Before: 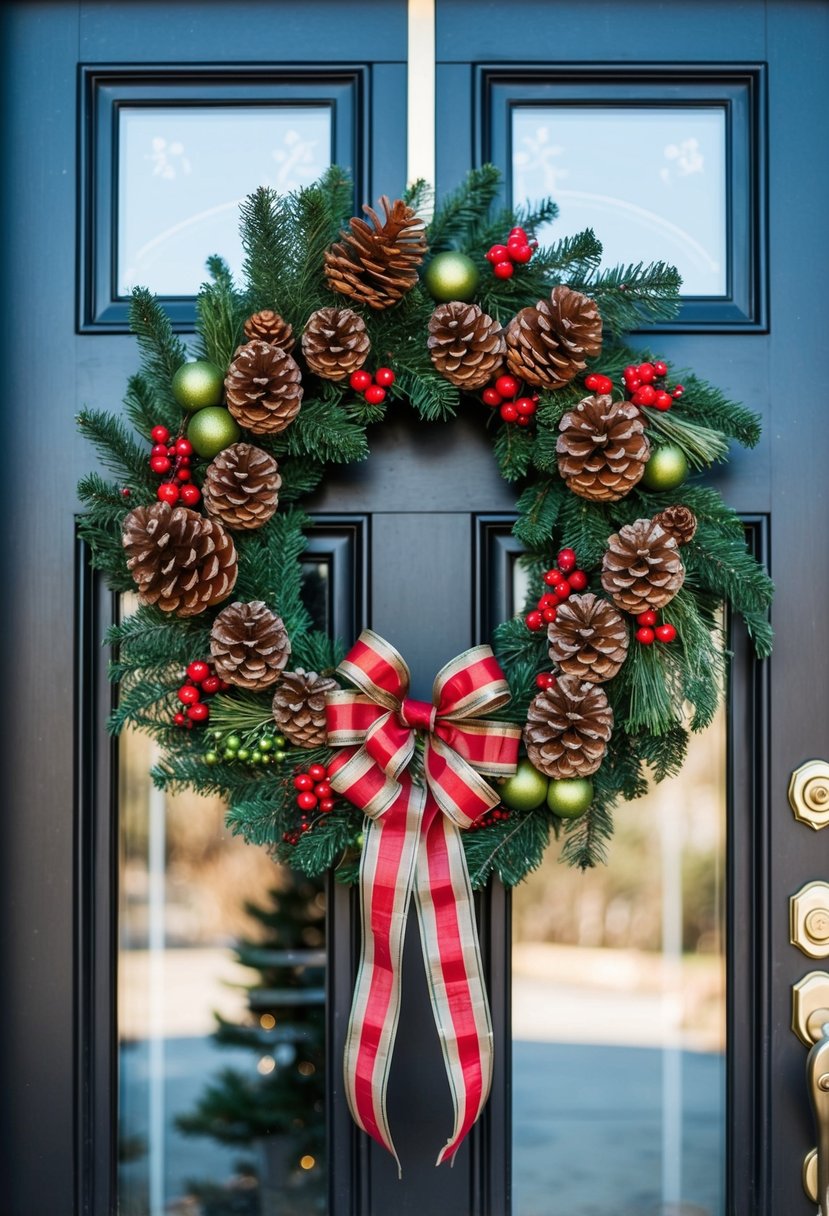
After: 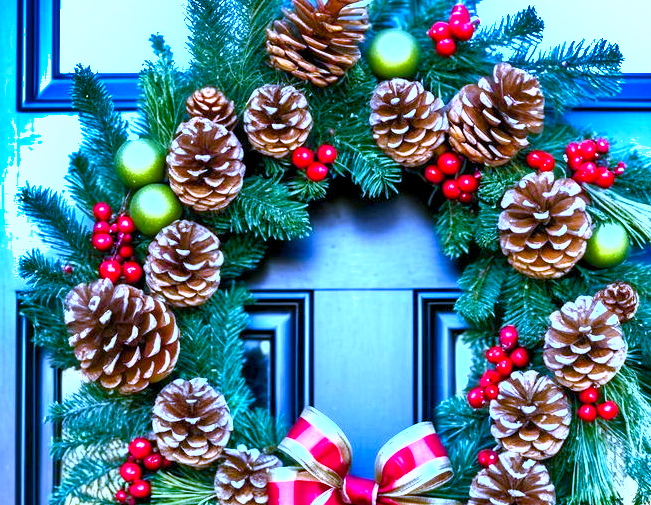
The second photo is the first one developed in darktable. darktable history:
white balance: red 0.766, blue 1.537
exposure: black level correction 0.001, exposure 1.84 EV, compensate highlight preservation false
crop: left 7.036%, top 18.398%, right 14.379%, bottom 40.043%
color balance rgb: perceptual saturation grading › global saturation 35%, perceptual saturation grading › highlights -25%, perceptual saturation grading › shadows 50%
shadows and highlights: radius 108.52, shadows 40.68, highlights -72.88, low approximation 0.01, soften with gaussian
